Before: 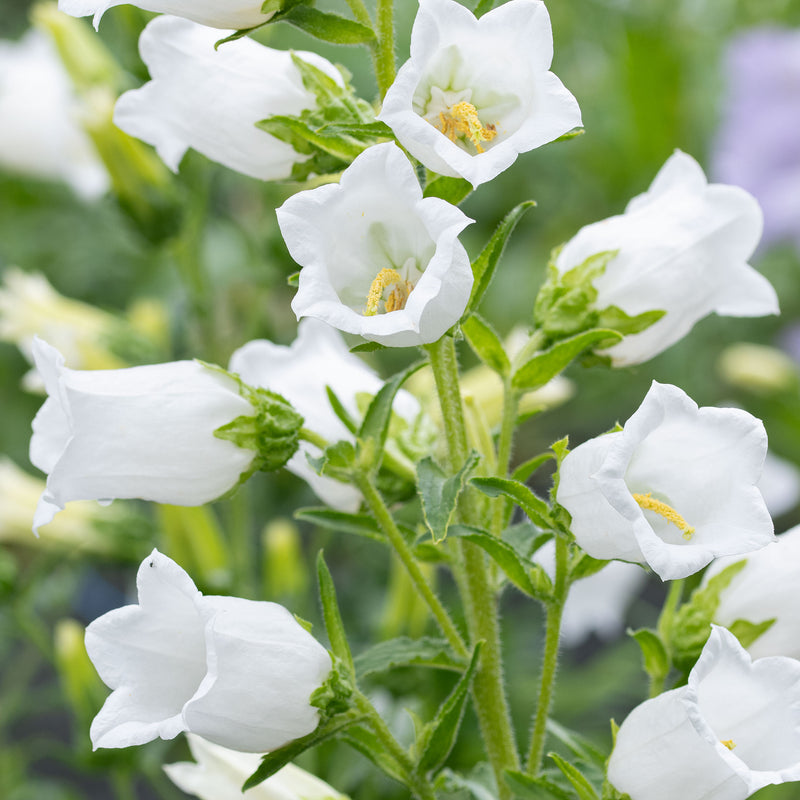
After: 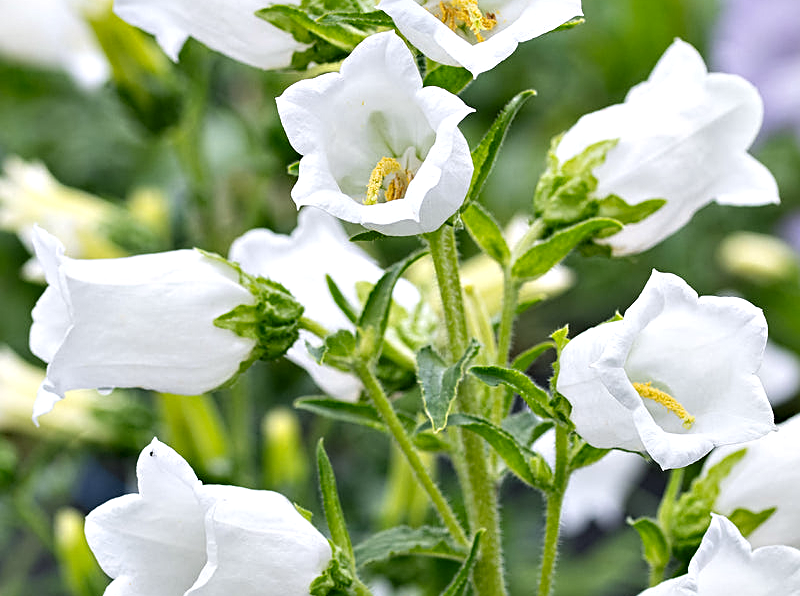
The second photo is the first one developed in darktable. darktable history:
sharpen: on, module defaults
crop: top 13.974%, bottom 11.419%
contrast equalizer: y [[0.6 ×6], [0.55 ×6], [0 ×6], [0 ×6], [0 ×6]]
